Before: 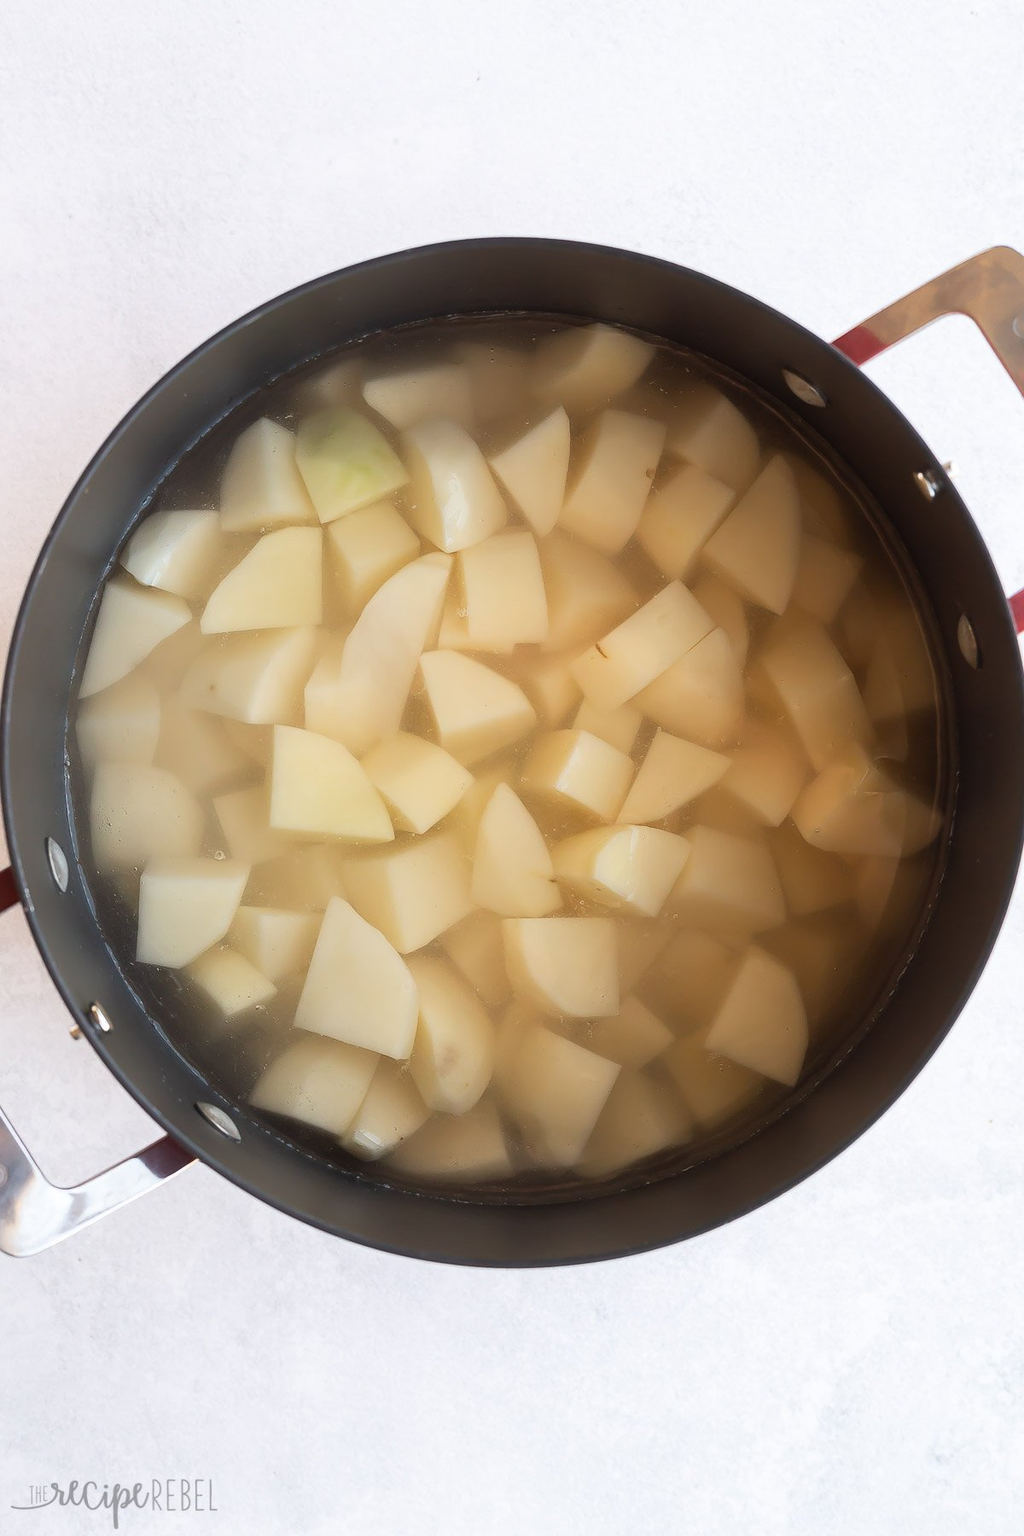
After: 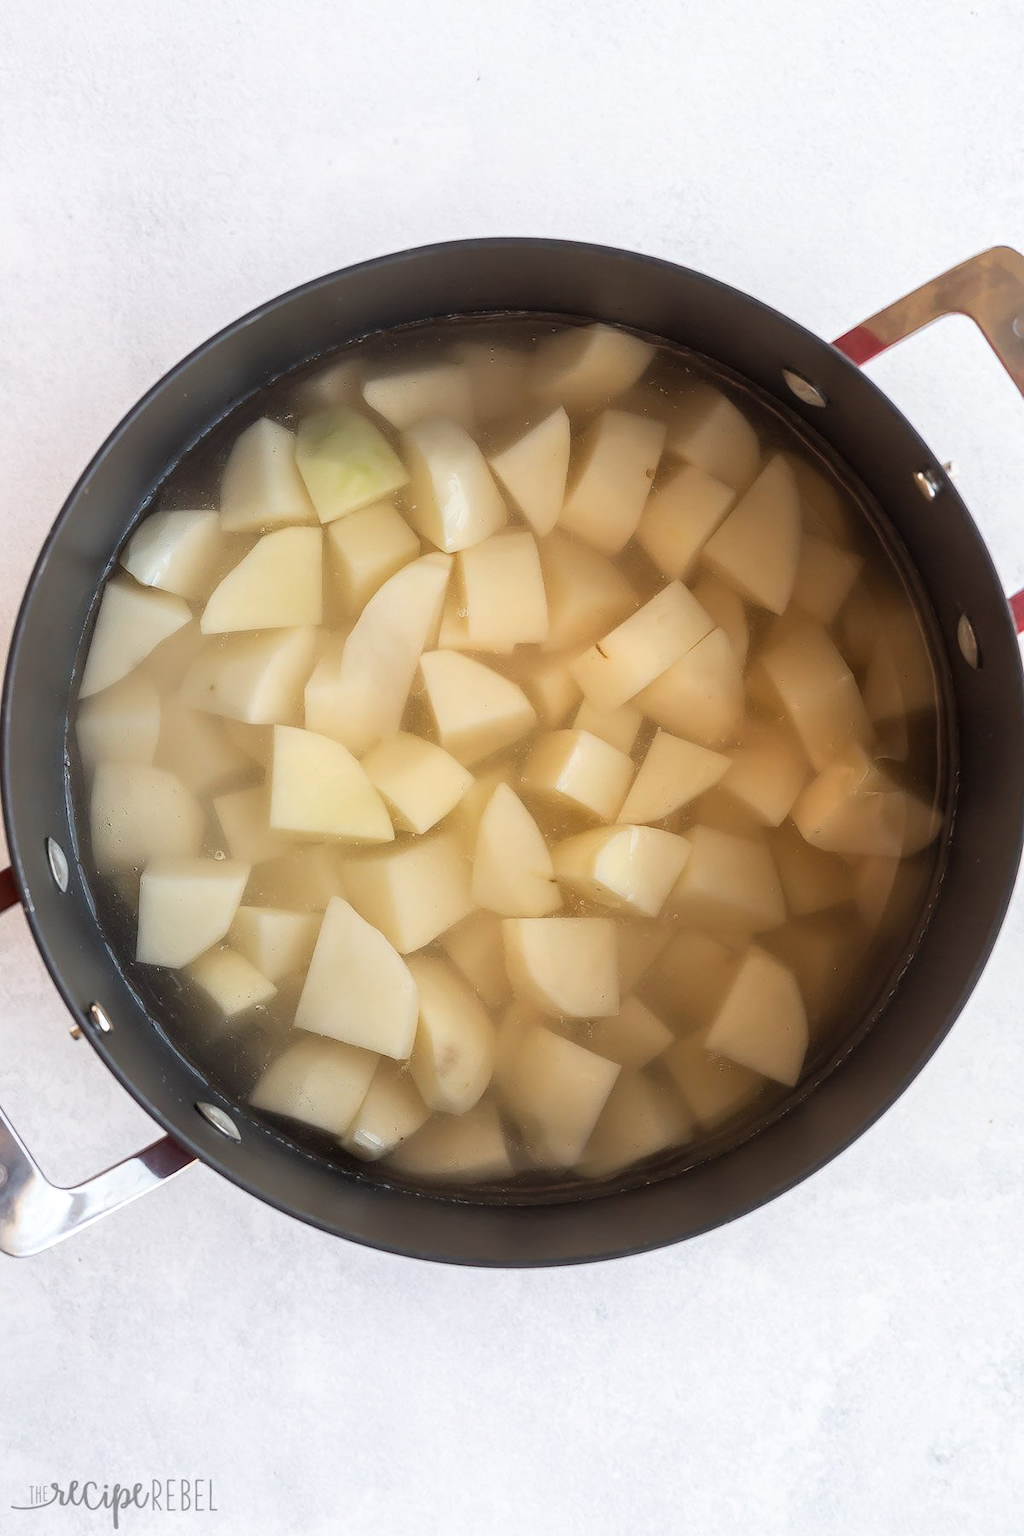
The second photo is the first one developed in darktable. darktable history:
levels: levels [0.016, 0.5, 0.996]
local contrast: detail 130%
